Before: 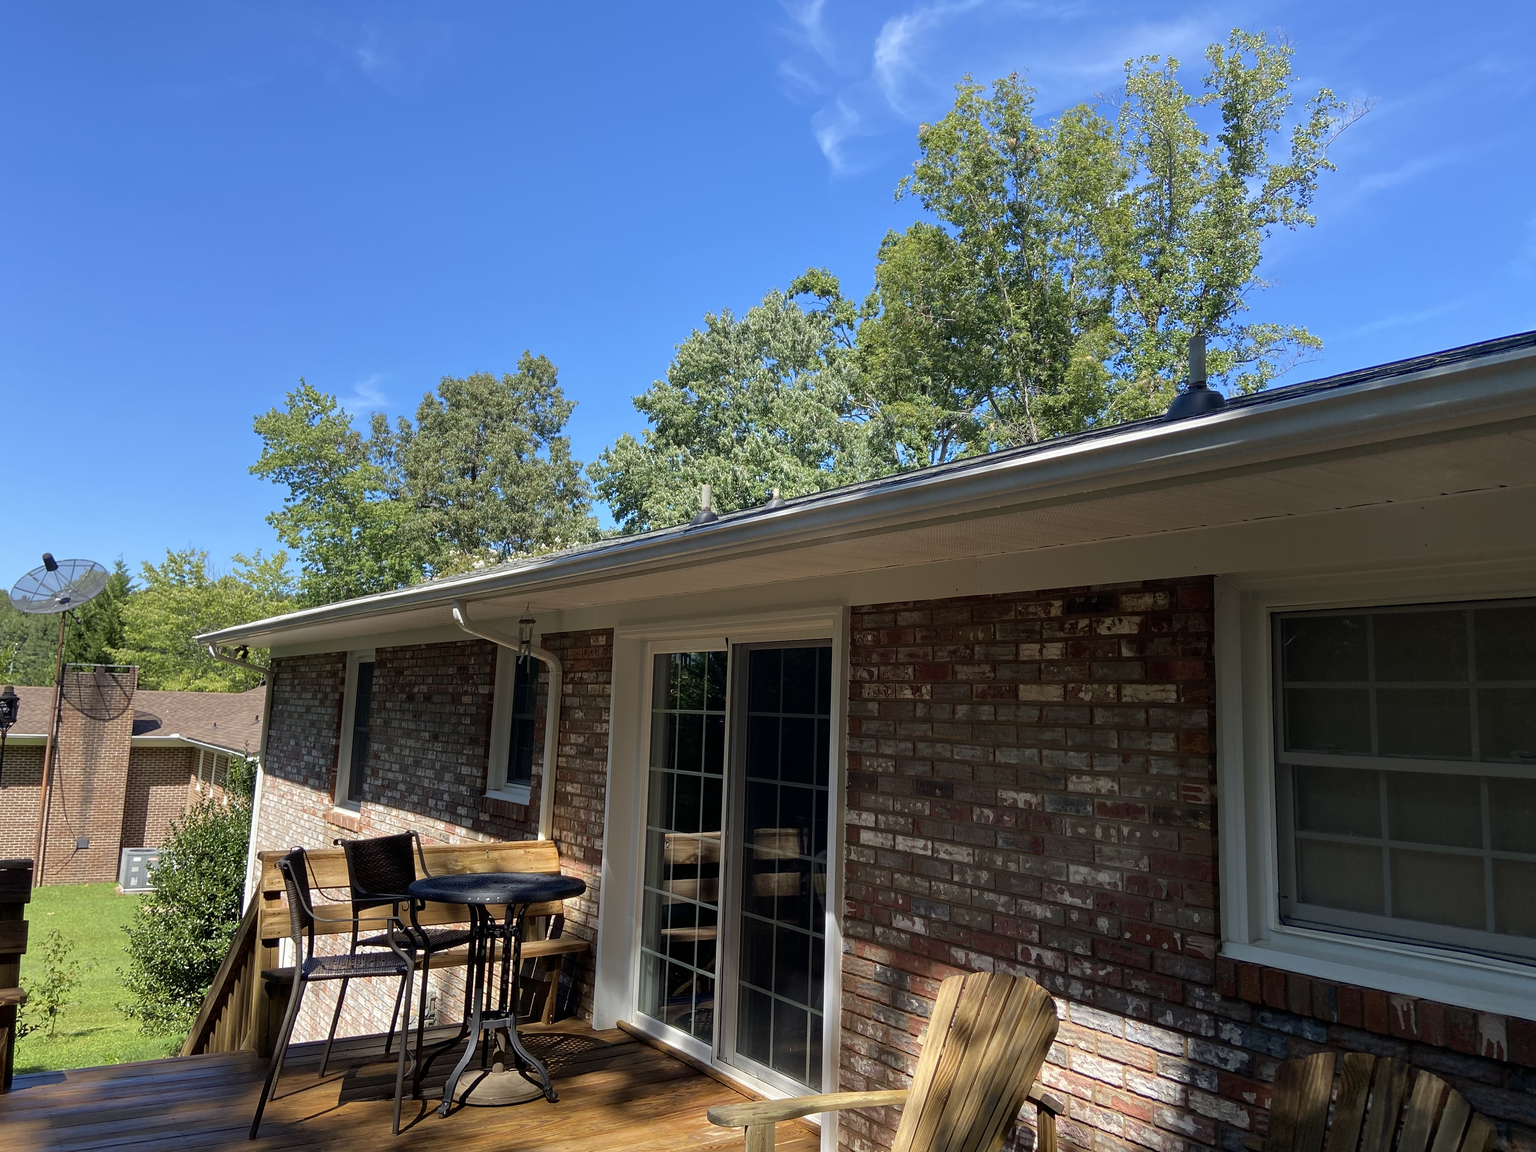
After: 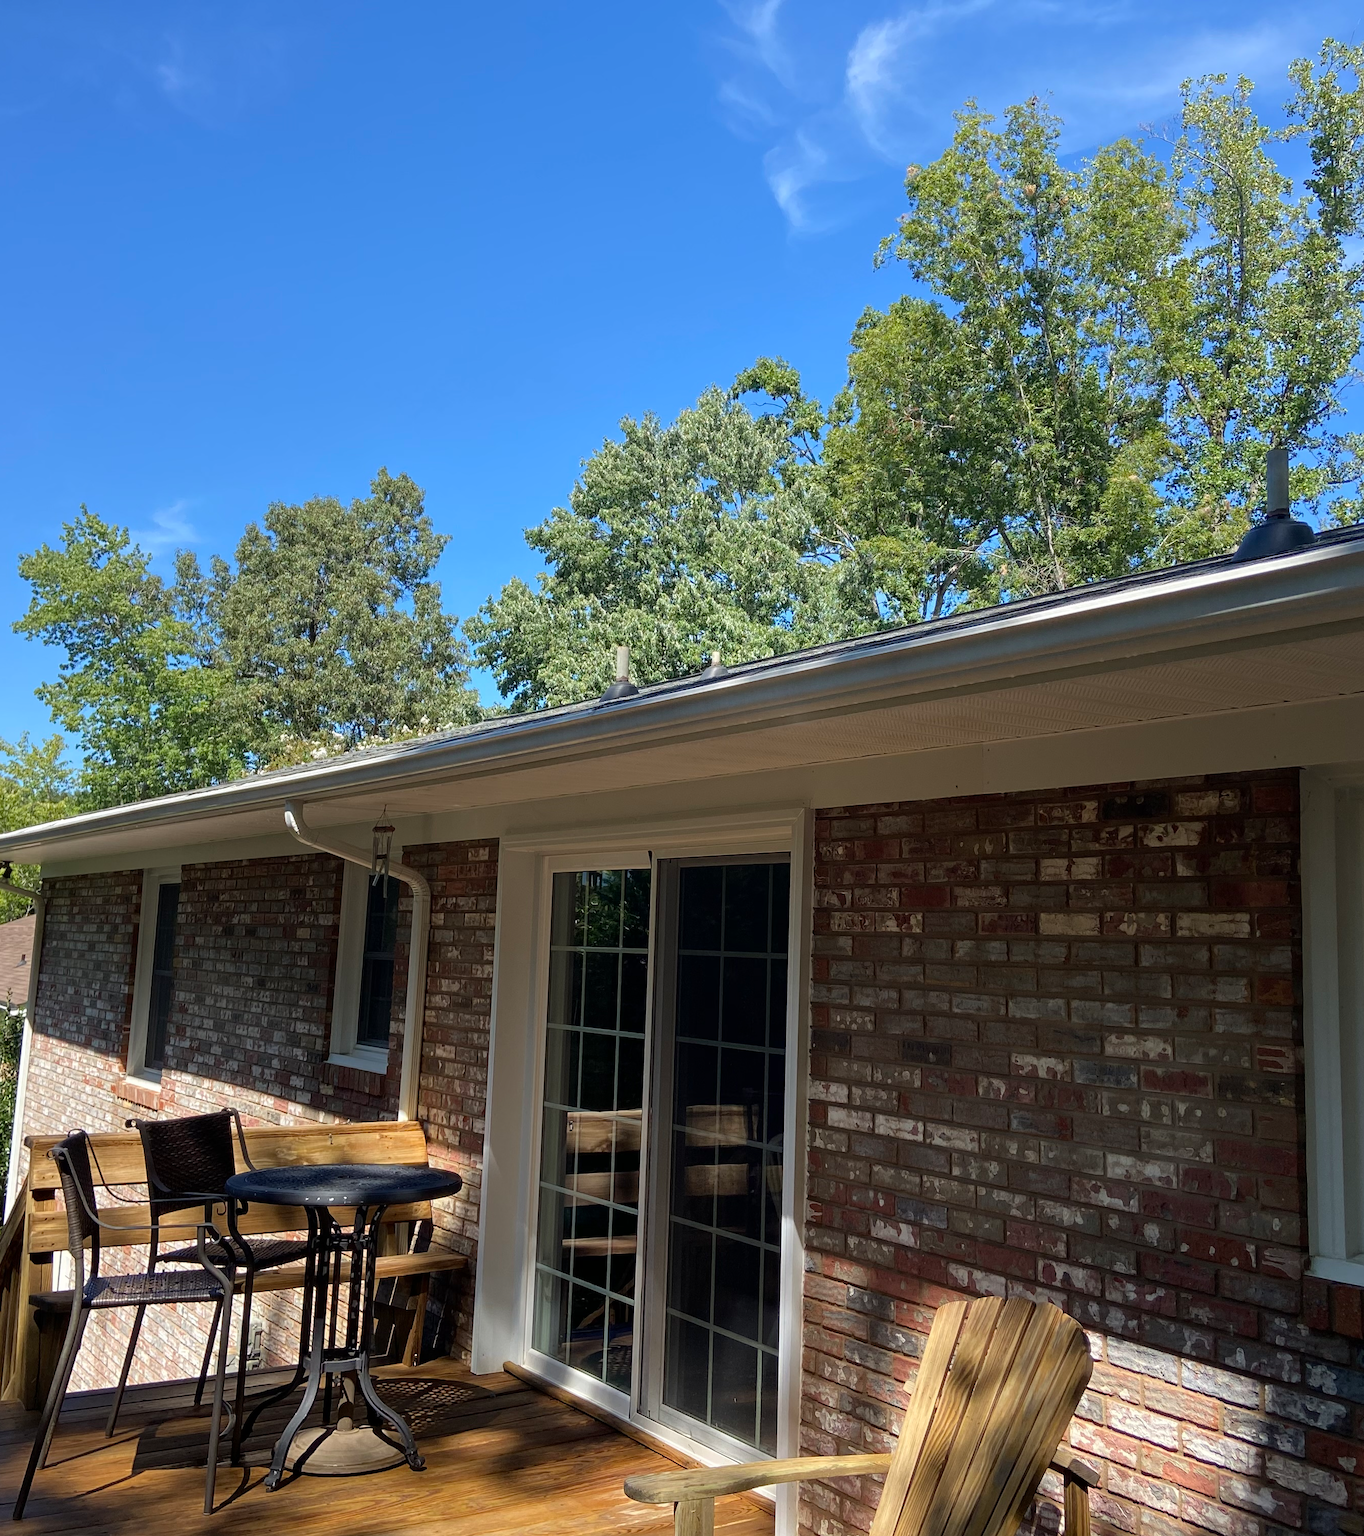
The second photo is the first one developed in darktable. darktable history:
crop and rotate: left 15.602%, right 17.789%
